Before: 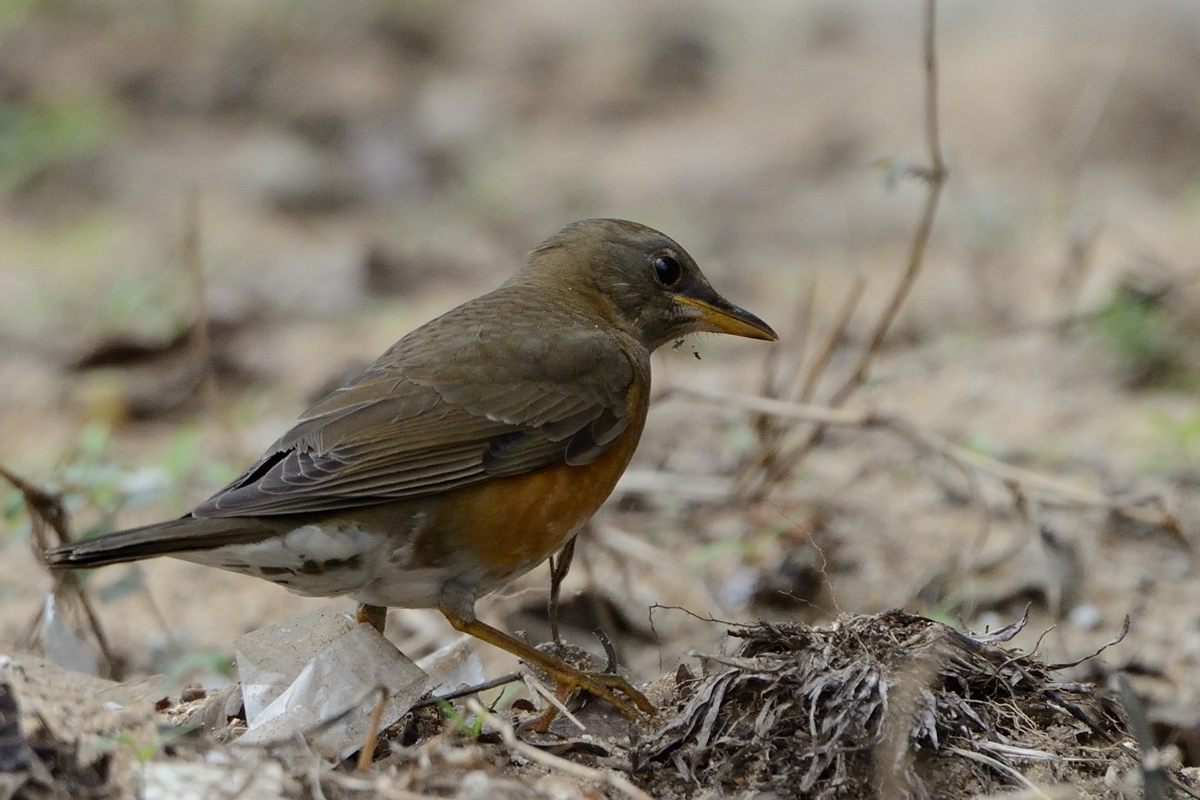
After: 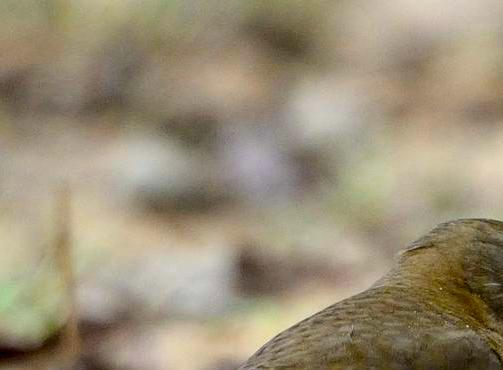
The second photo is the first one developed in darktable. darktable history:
color balance rgb: linear chroma grading › global chroma 15%, perceptual saturation grading › global saturation 30%
crop and rotate: left 10.817%, top 0.062%, right 47.194%, bottom 53.626%
exposure: black level correction 0, exposure 0.5 EV, compensate exposure bias true, compensate highlight preservation false
local contrast: on, module defaults
haze removal: compatibility mode true, adaptive false
